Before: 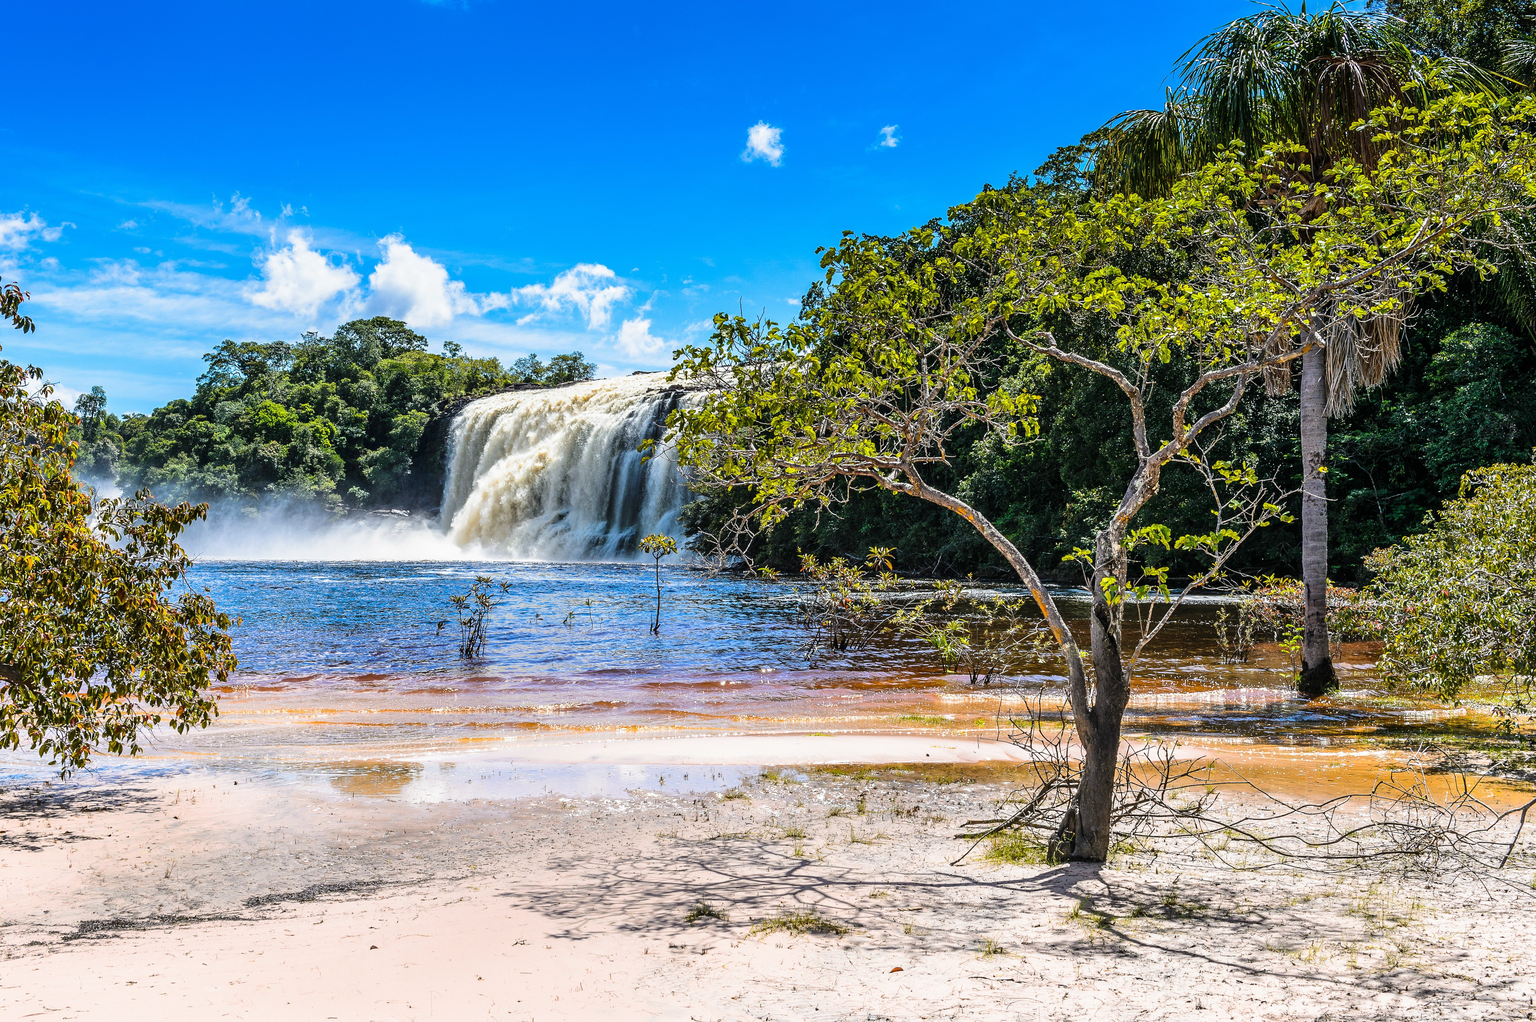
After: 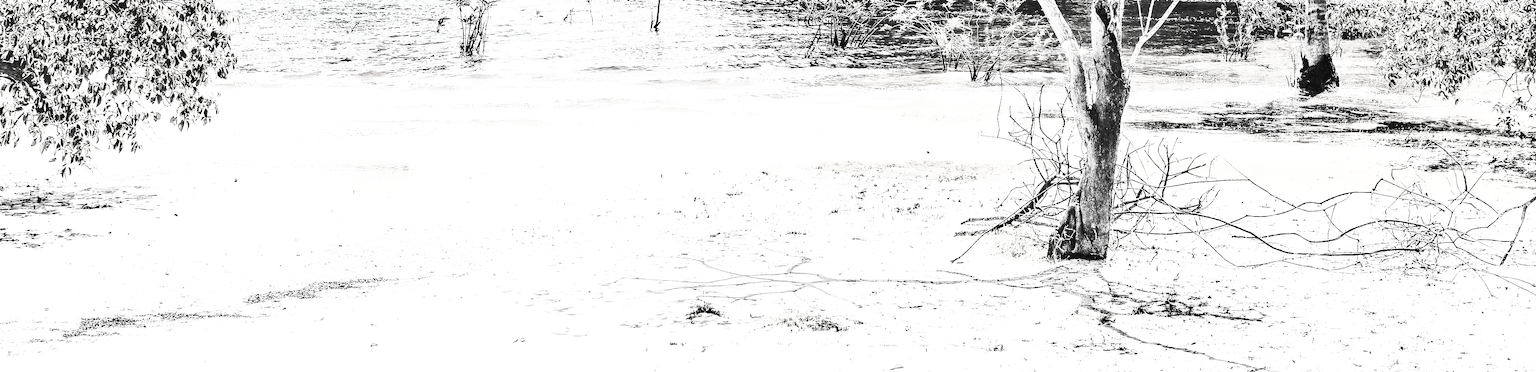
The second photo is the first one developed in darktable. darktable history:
base curve: curves: ch0 [(0, 0) (0.007, 0.004) (0.027, 0.03) (0.046, 0.07) (0.207, 0.54) (0.442, 0.872) (0.673, 0.972) (1, 1)], preserve colors none
exposure: exposure 1 EV, compensate exposure bias true, compensate highlight preservation false
contrast brightness saturation: contrast 0.518, brightness 0.466, saturation -0.988
shadows and highlights: soften with gaussian
crop and rotate: top 59.072%, bottom 4.512%
